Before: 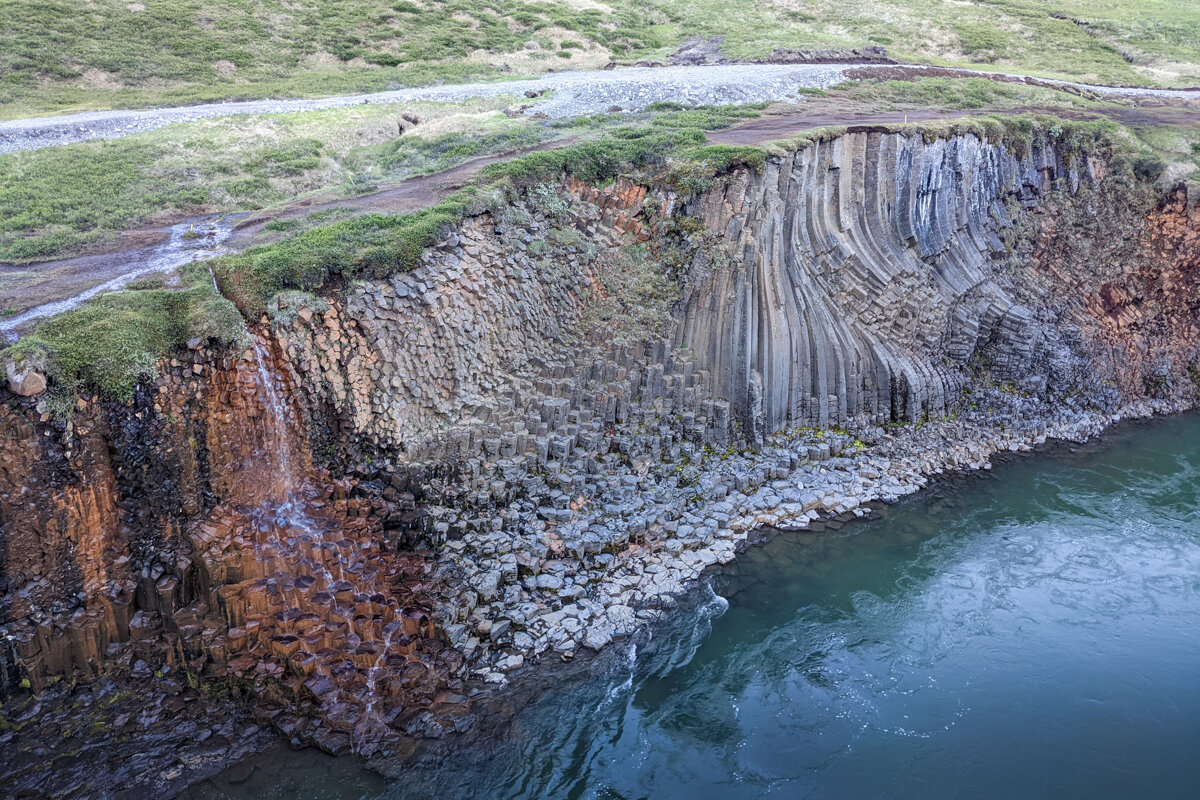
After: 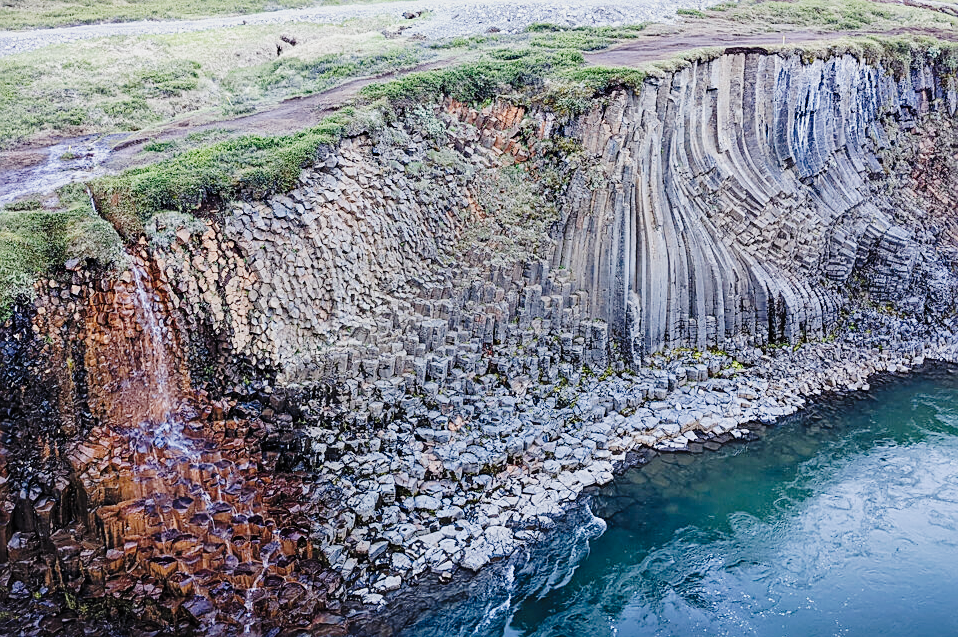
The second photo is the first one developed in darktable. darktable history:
tone curve: curves: ch0 [(0, 0.006) (0.184, 0.117) (0.405, 0.46) (0.456, 0.528) (0.634, 0.728) (0.877, 0.89) (0.984, 0.935)]; ch1 [(0, 0) (0.443, 0.43) (0.492, 0.489) (0.566, 0.579) (0.595, 0.625) (0.608, 0.667) (0.65, 0.729) (1, 1)]; ch2 [(0, 0) (0.33, 0.301) (0.421, 0.443) (0.447, 0.489) (0.495, 0.505) (0.537, 0.583) (0.586, 0.591) (0.663, 0.686) (1, 1)], preserve colors none
crop and rotate: left 10.192%, top 9.987%, right 9.951%, bottom 10.296%
sharpen: on, module defaults
